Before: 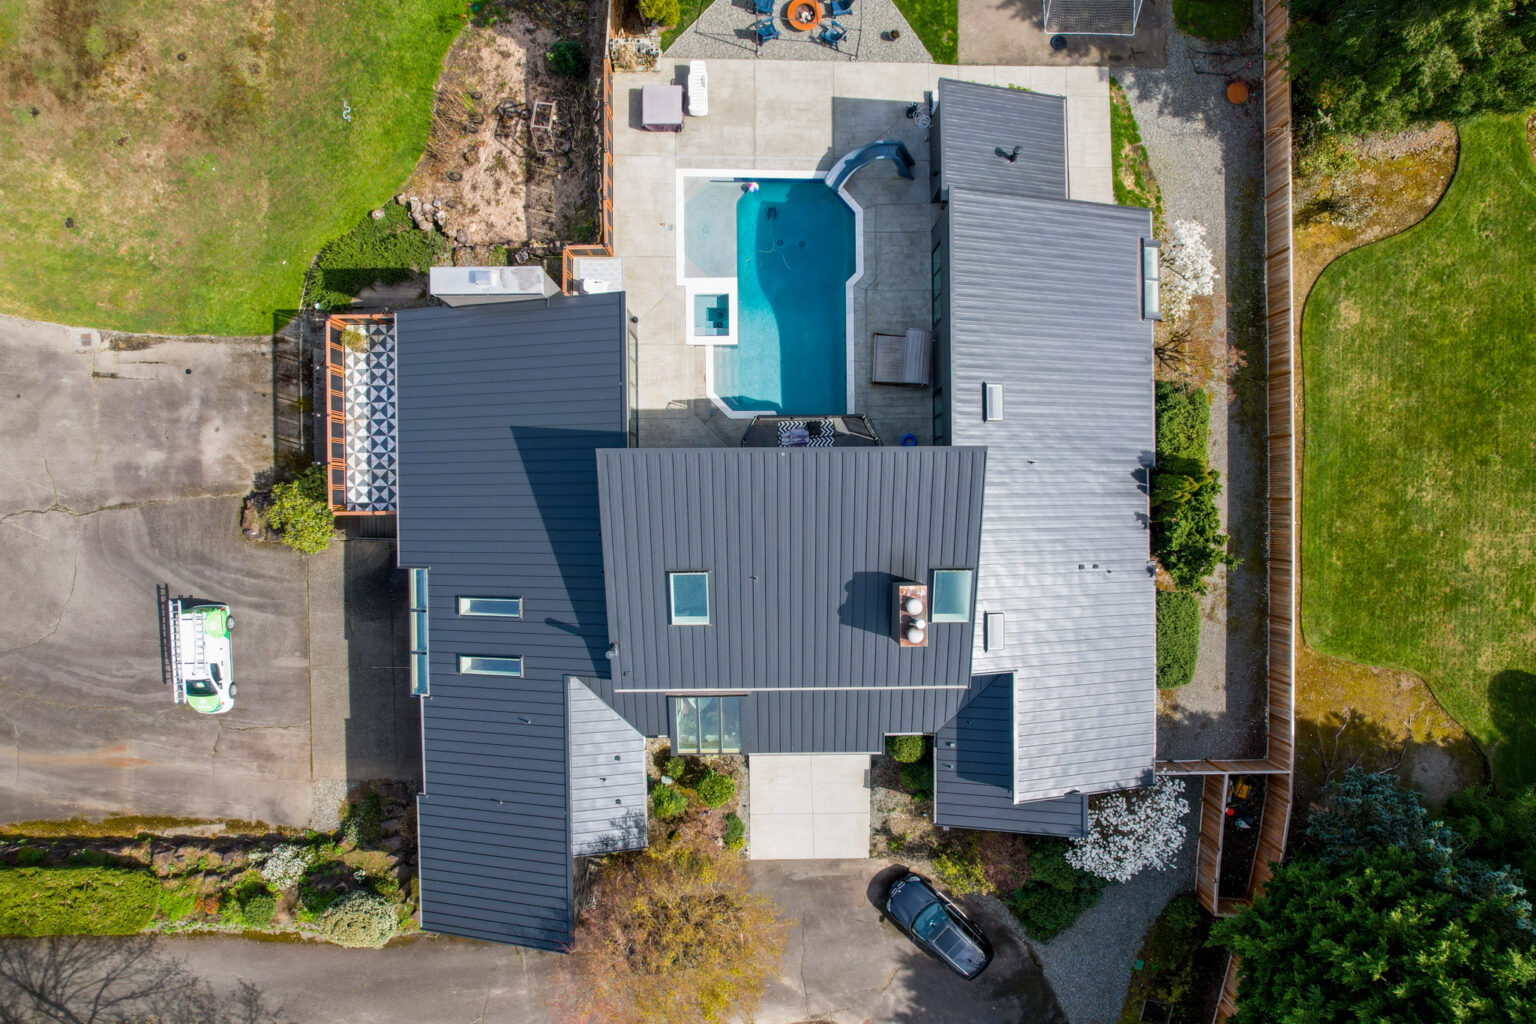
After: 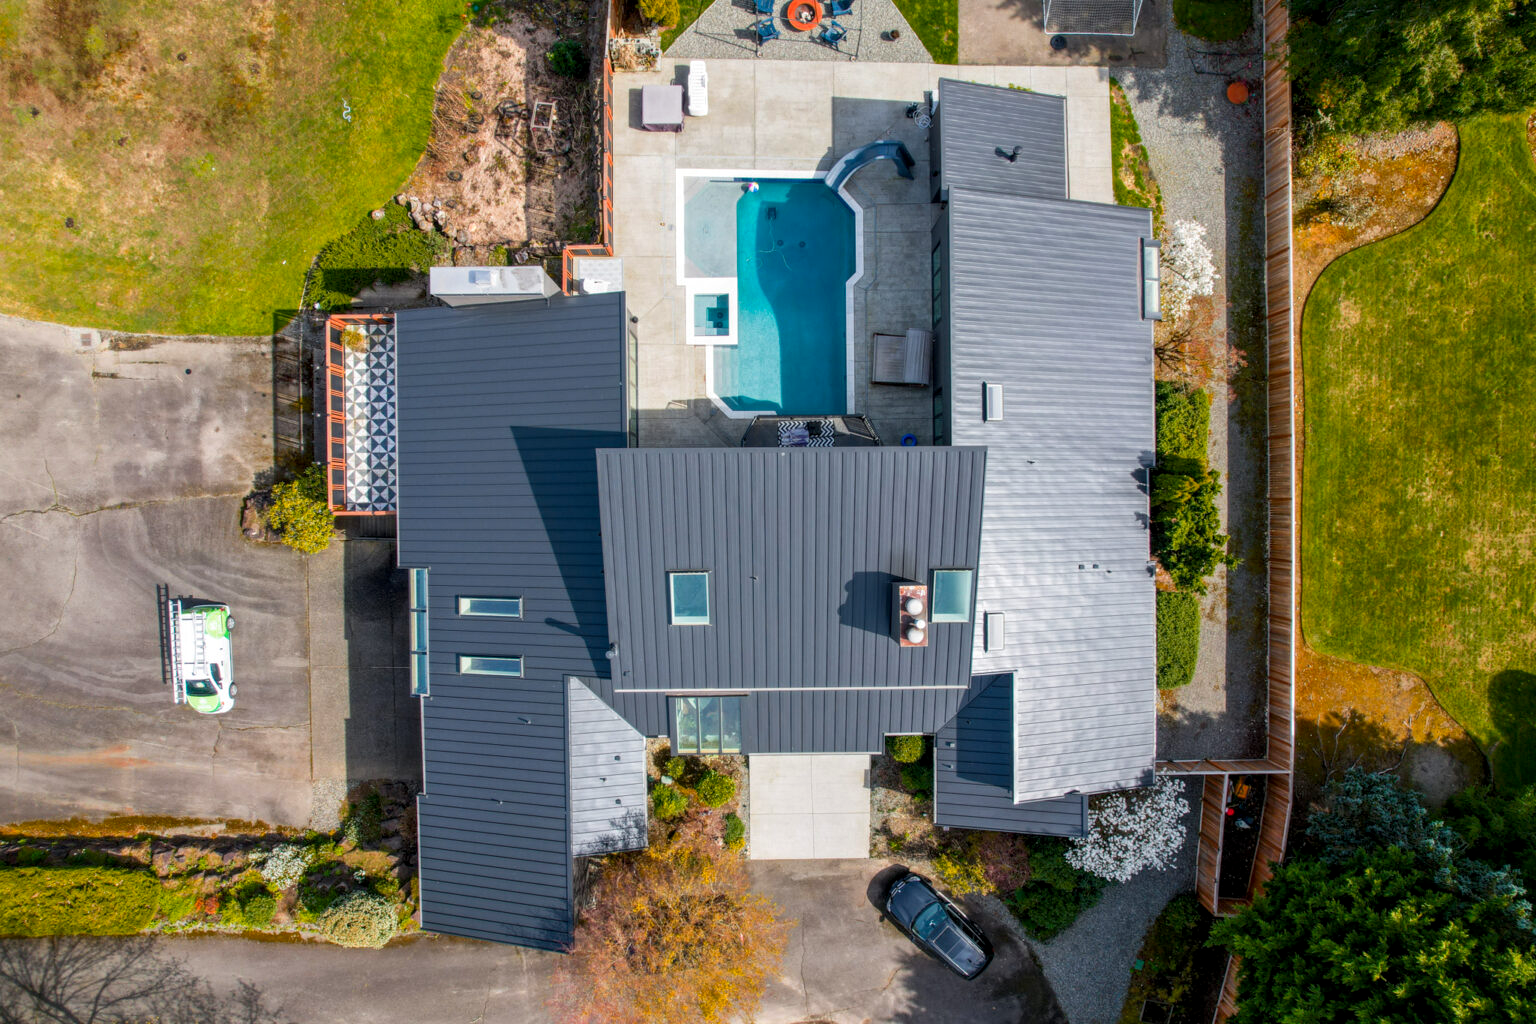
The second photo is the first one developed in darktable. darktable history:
color zones: curves: ch1 [(0.24, 0.629) (0.75, 0.5)]; ch2 [(0.255, 0.454) (0.745, 0.491)]
local contrast: highlights 100%, shadows 99%, detail 120%, midtone range 0.2
